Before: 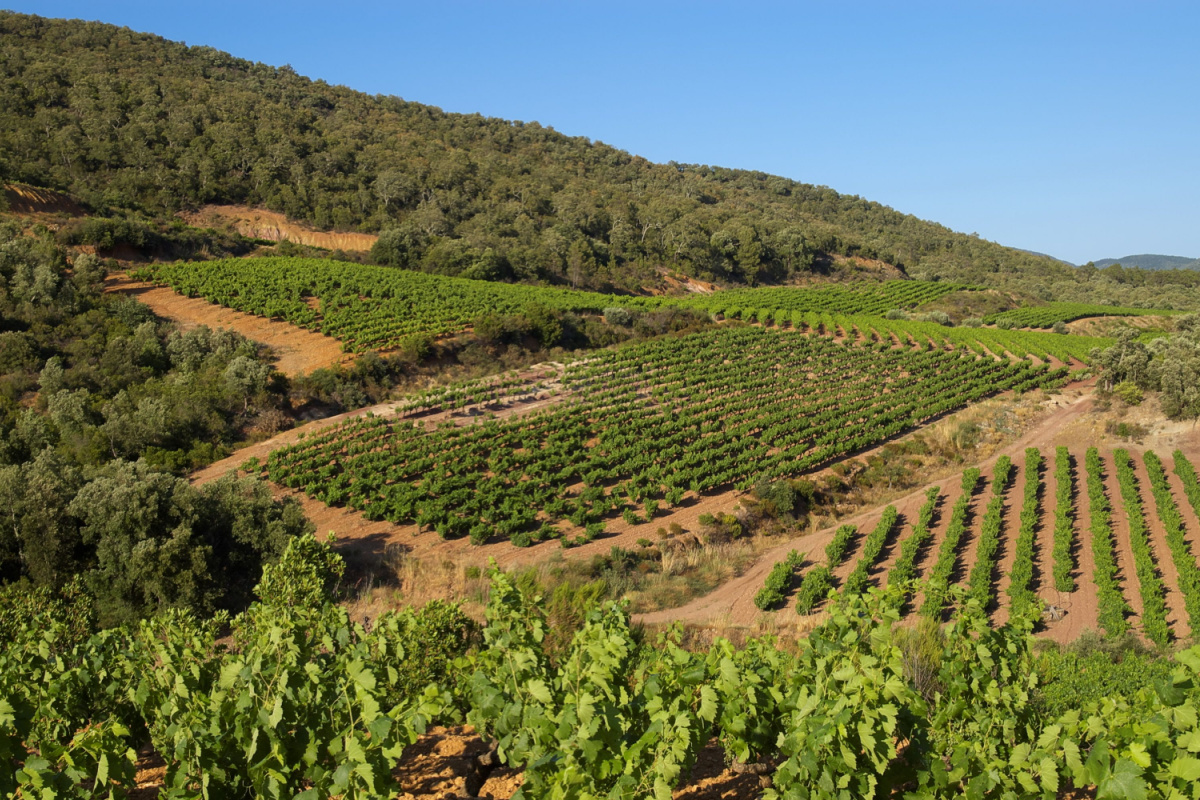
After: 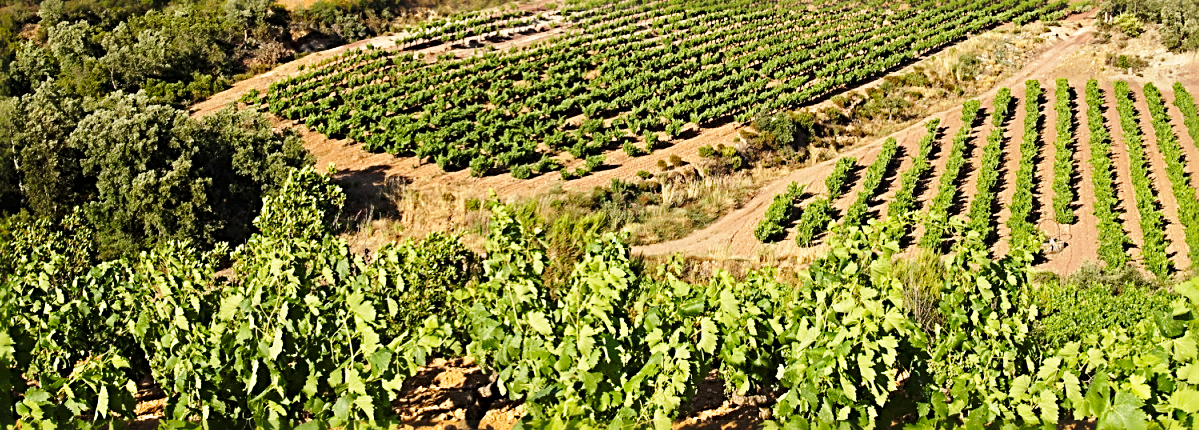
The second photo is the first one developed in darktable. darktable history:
crop and rotate: top 46.237%
exposure: exposure 0.078 EV, compensate highlight preservation false
sharpen: radius 3.69, amount 0.928
base curve: curves: ch0 [(0, 0) (0.028, 0.03) (0.121, 0.232) (0.46, 0.748) (0.859, 0.968) (1, 1)], preserve colors none
